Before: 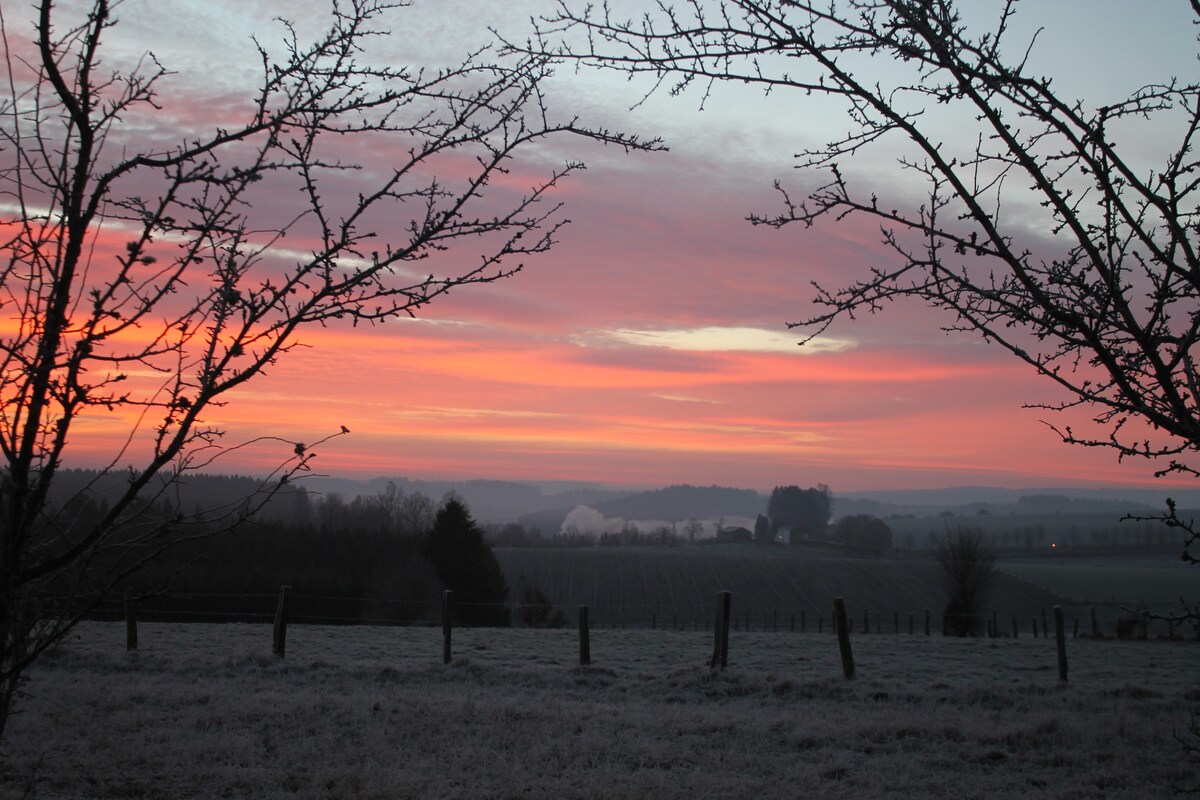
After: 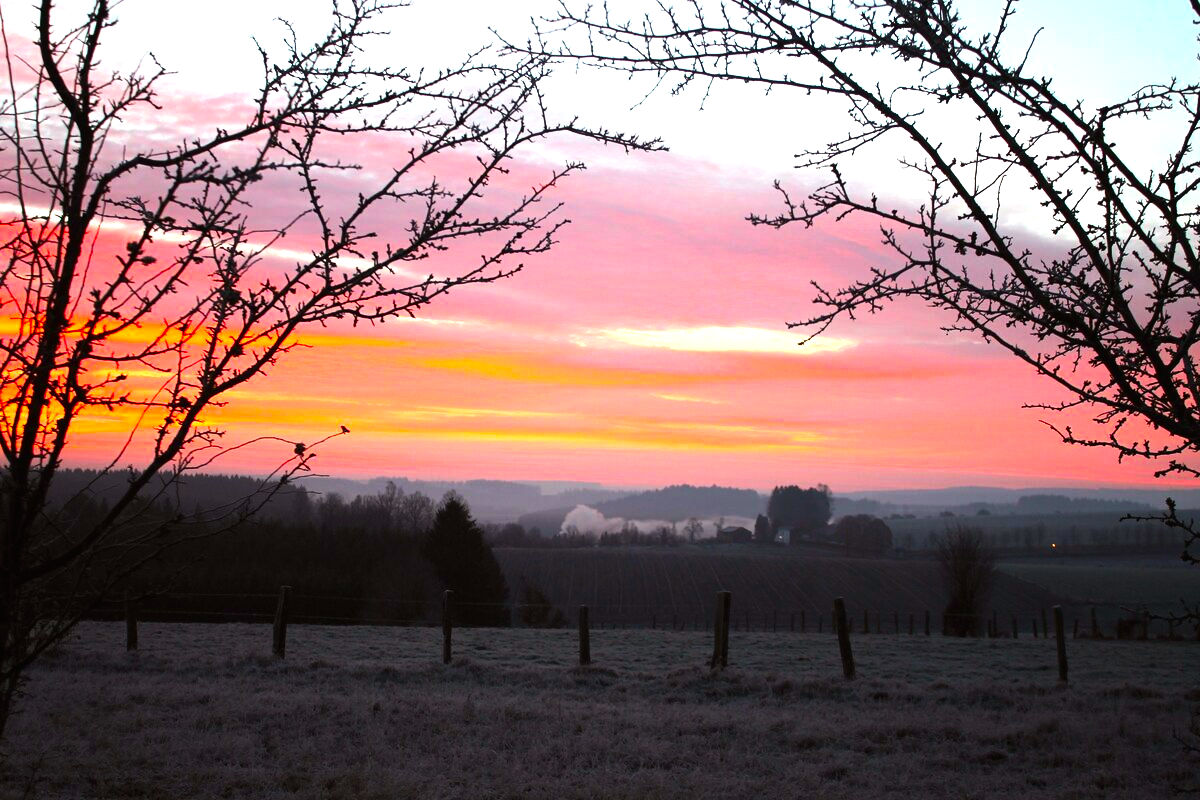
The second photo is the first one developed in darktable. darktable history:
tone equalizer: on, module defaults
color correction: highlights a* 0.03, highlights b* -0.823
contrast brightness saturation: contrast 0.175, saturation 0.305
exposure: black level correction 0, exposure 0.69 EV, compensate exposure bias true, compensate highlight preservation false
color balance rgb: power › luminance -3.76%, power › chroma 0.533%, power › hue 41.22°, perceptual saturation grading › global saturation 25.585%, perceptual brilliance grading › global brilliance 21.114%, perceptual brilliance grading › shadows -34.788%
